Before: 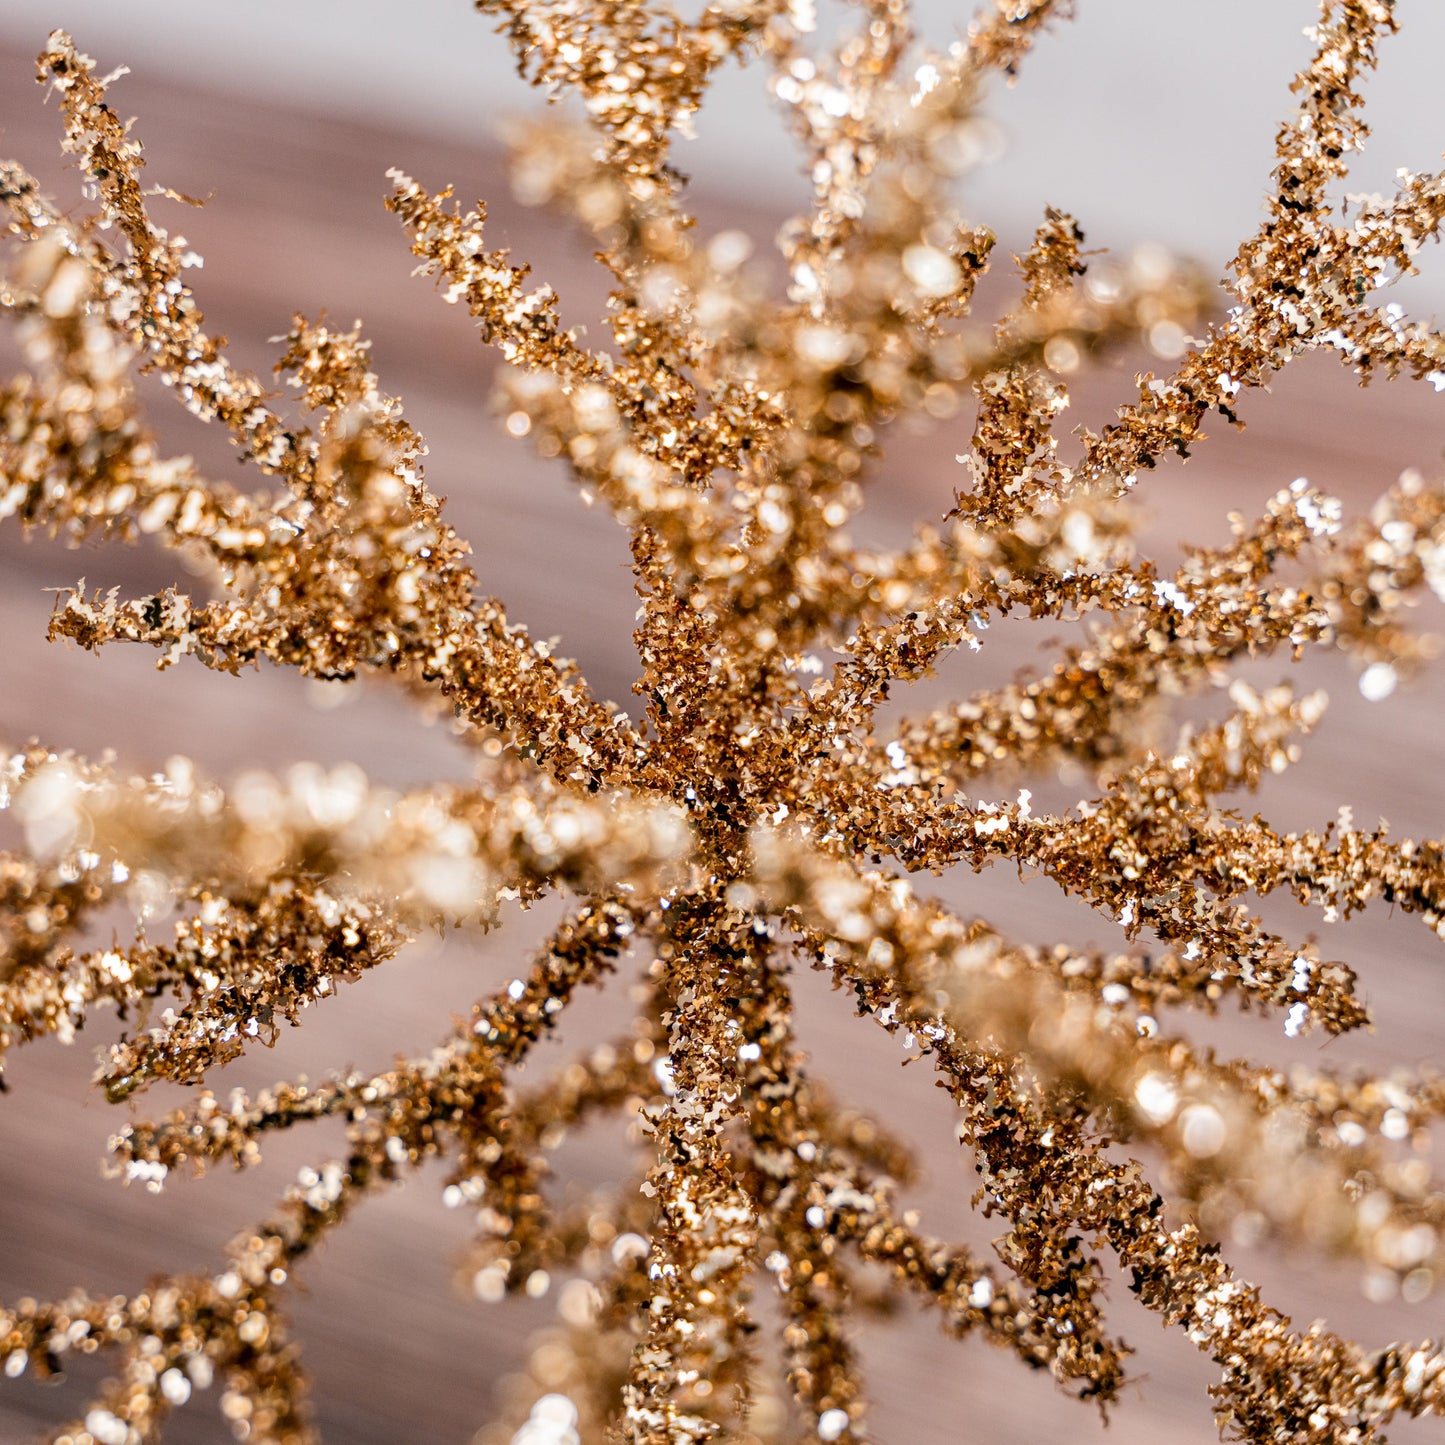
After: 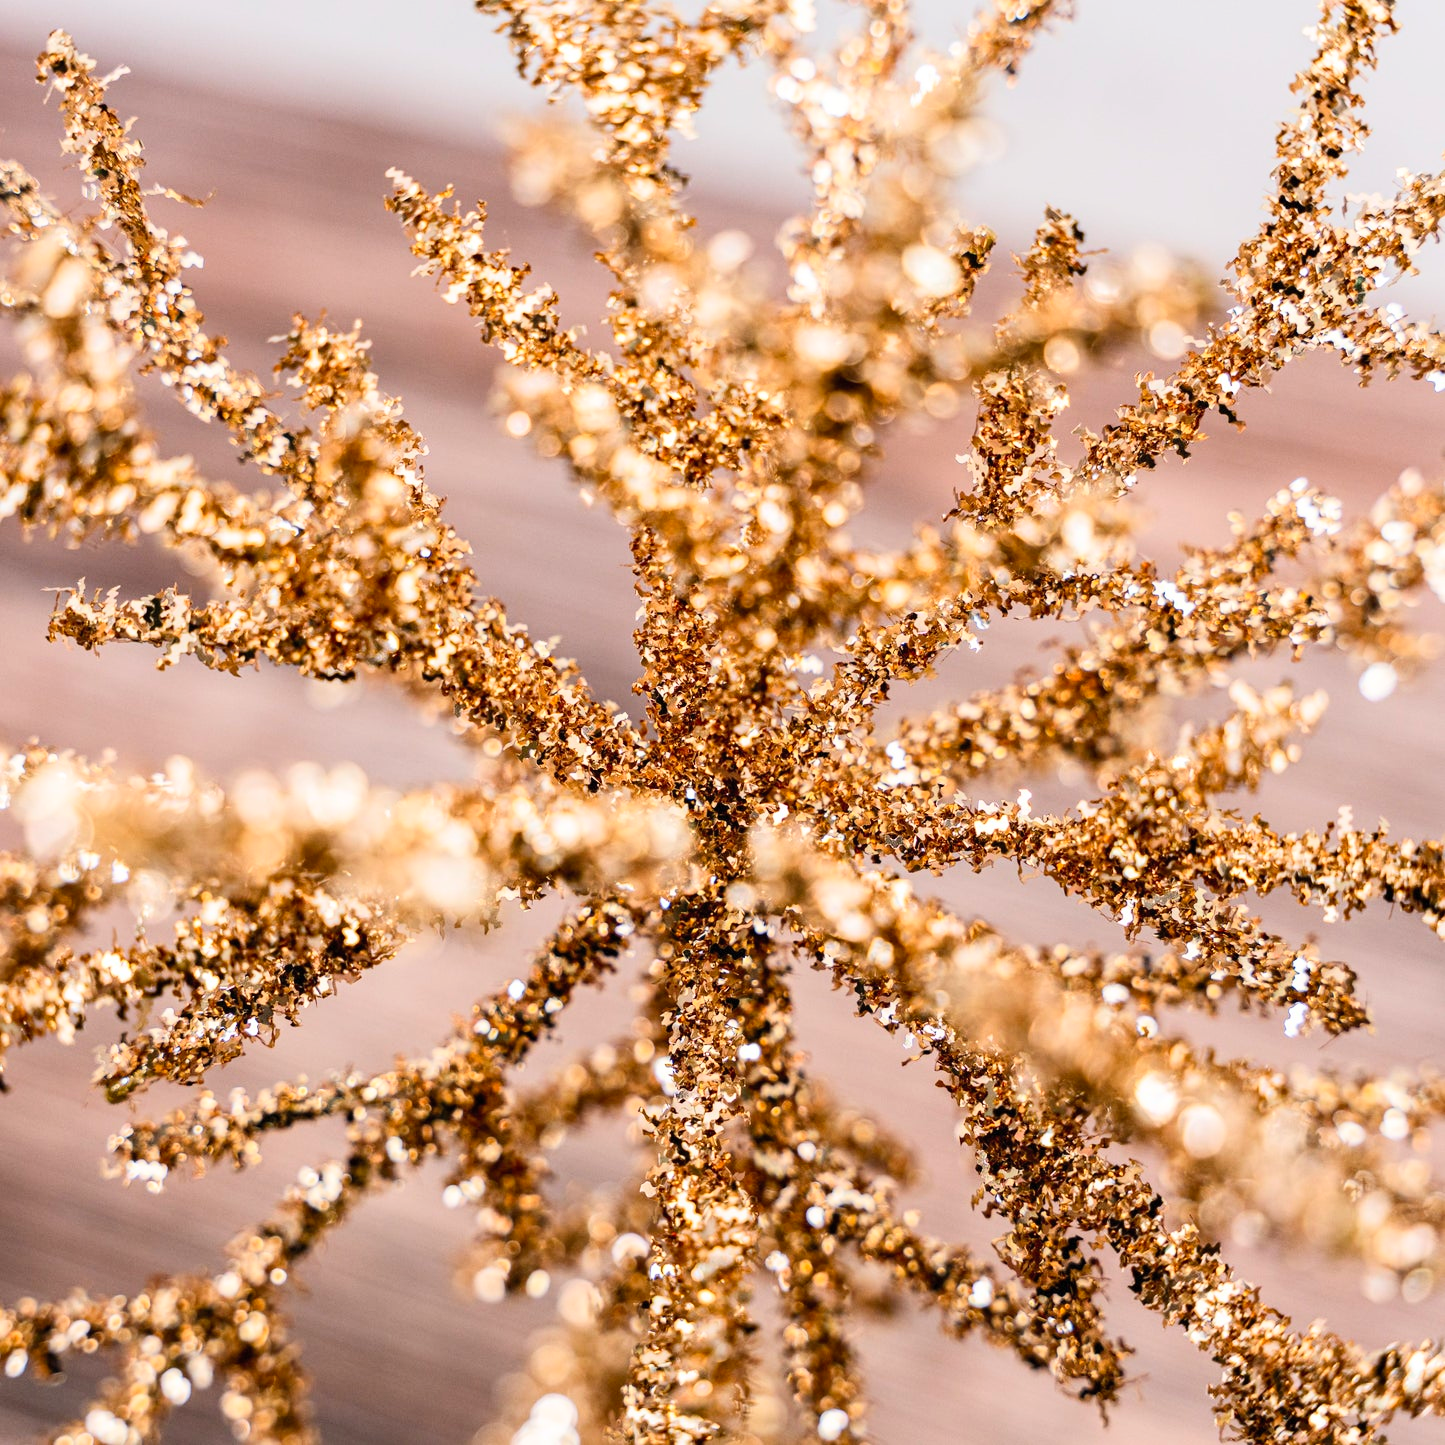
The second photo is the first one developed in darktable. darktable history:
contrast brightness saturation: contrast 0.202, brightness 0.162, saturation 0.23
